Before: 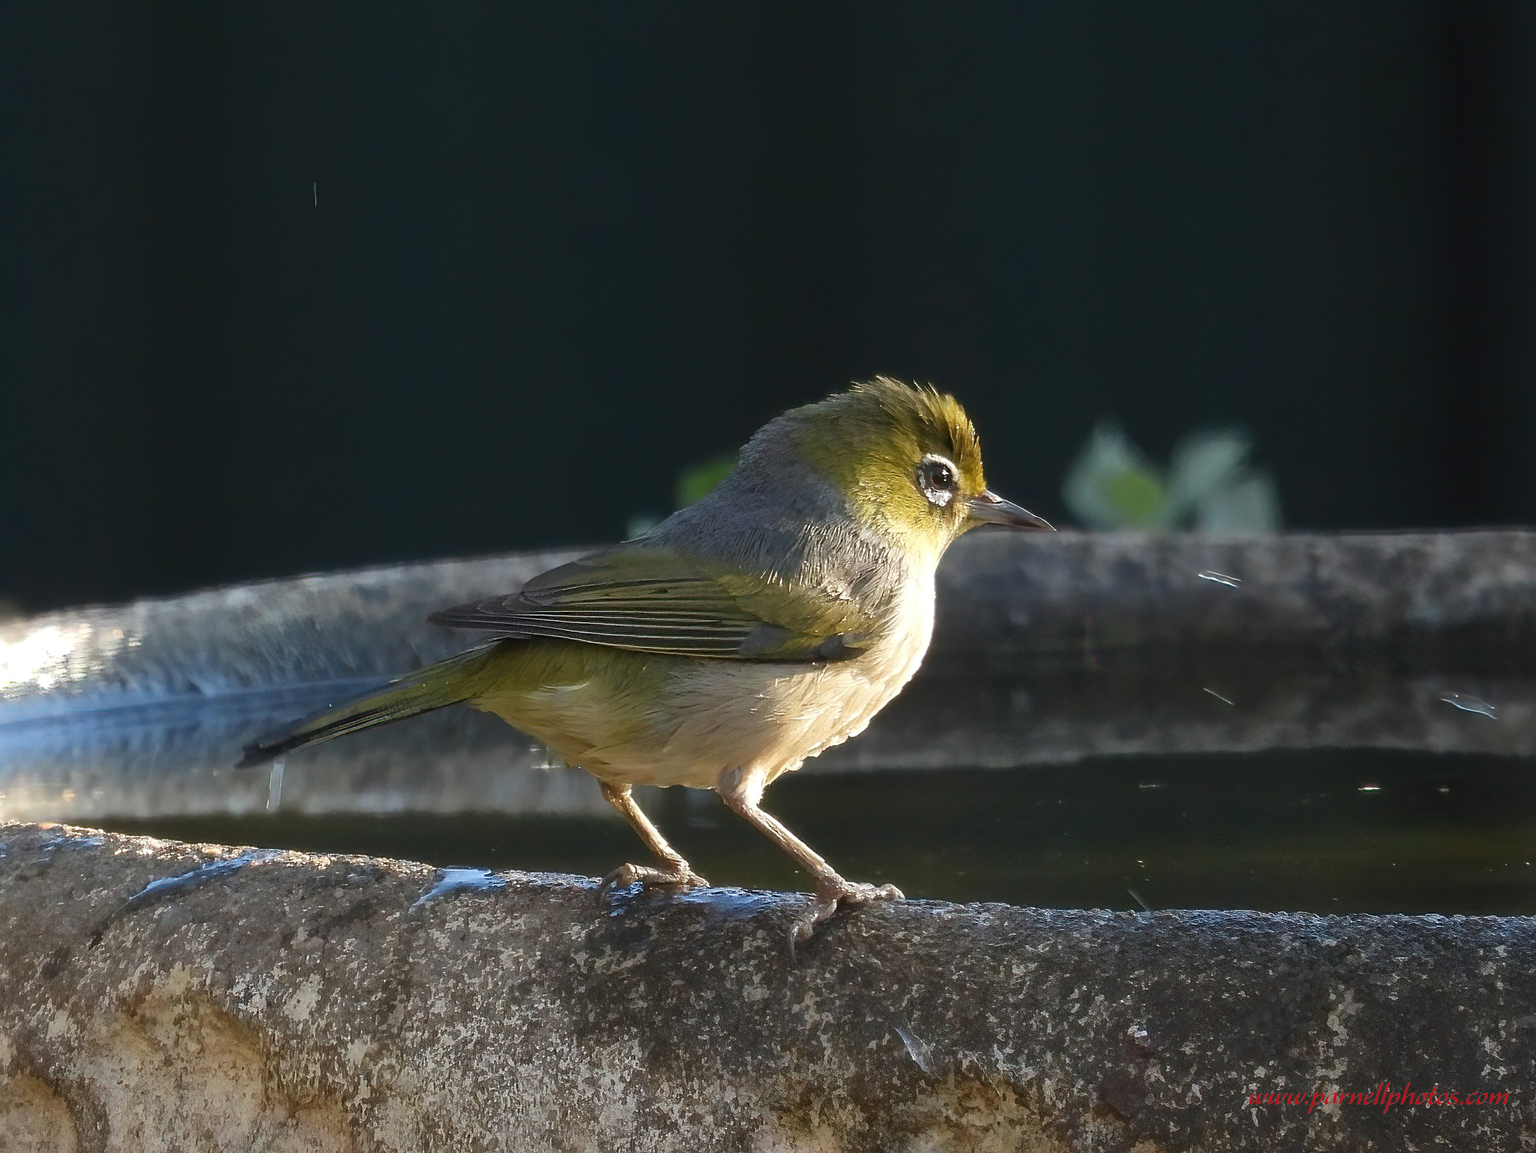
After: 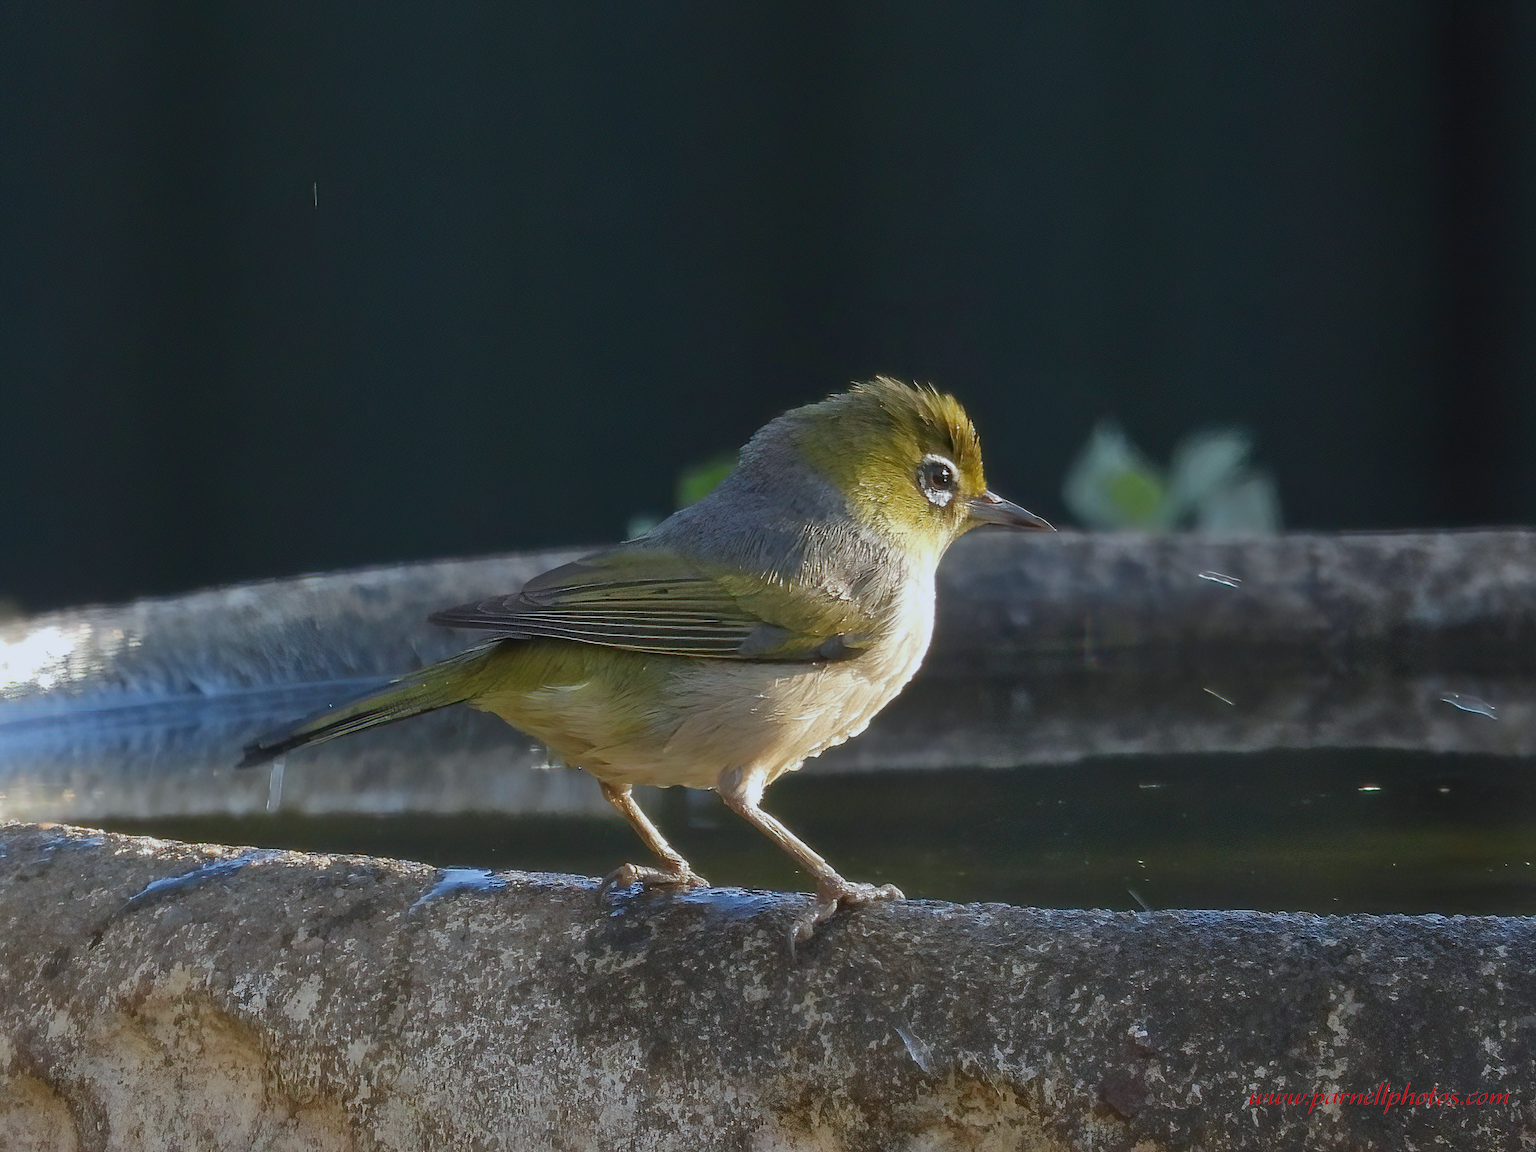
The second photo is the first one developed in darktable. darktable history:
white balance: red 0.967, blue 1.049
tone equalizer: -8 EV 0.25 EV, -7 EV 0.417 EV, -6 EV 0.417 EV, -5 EV 0.25 EV, -3 EV -0.25 EV, -2 EV -0.417 EV, -1 EV -0.417 EV, +0 EV -0.25 EV, edges refinement/feathering 500, mask exposure compensation -1.57 EV, preserve details guided filter
